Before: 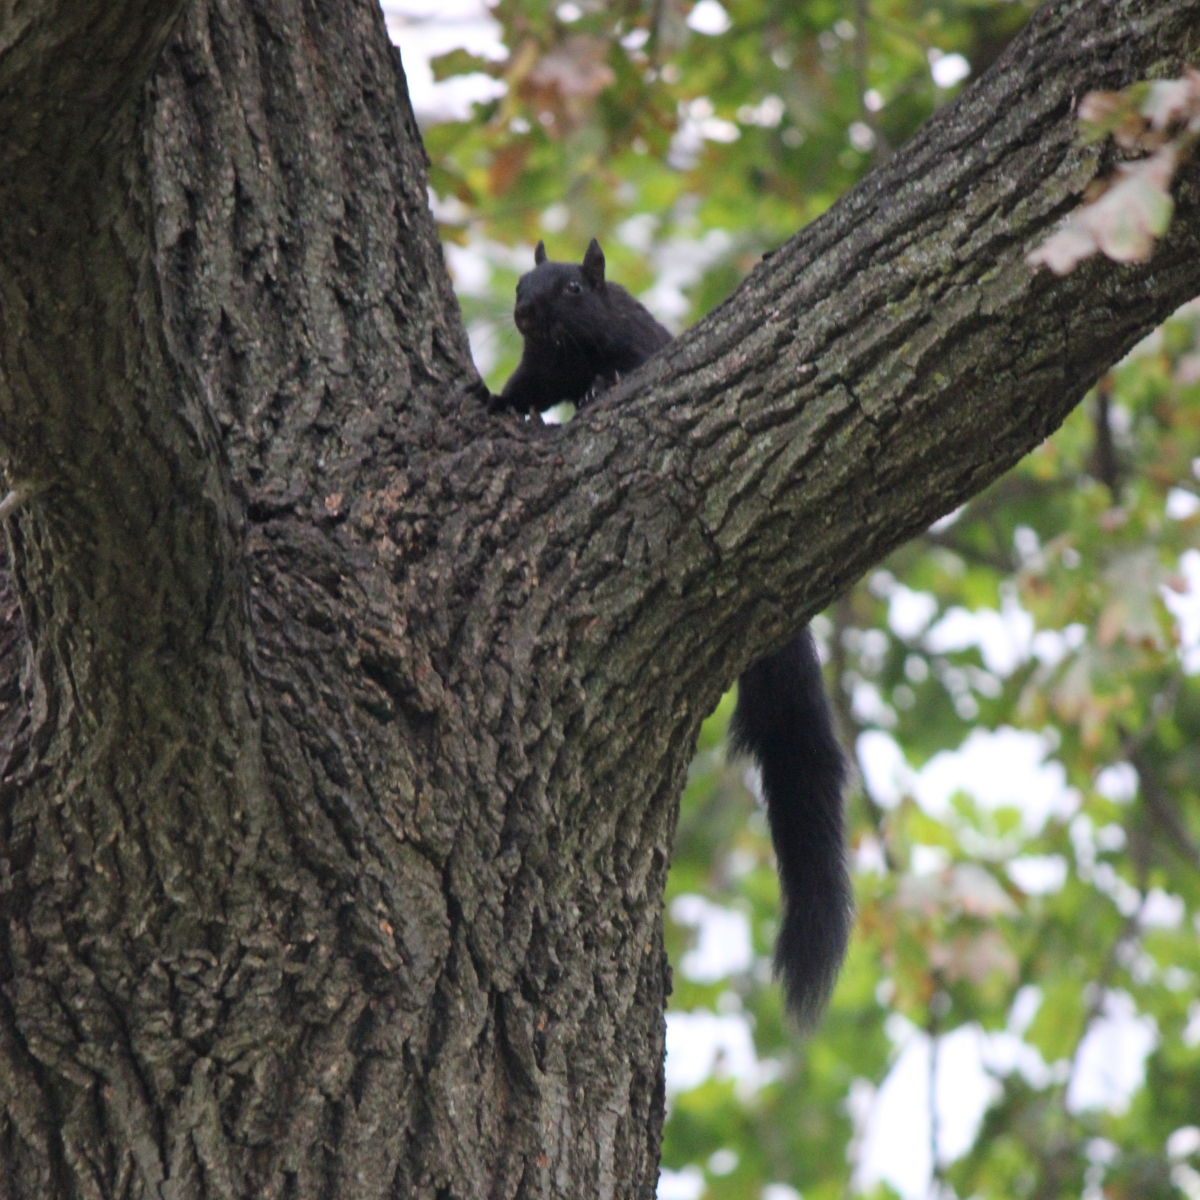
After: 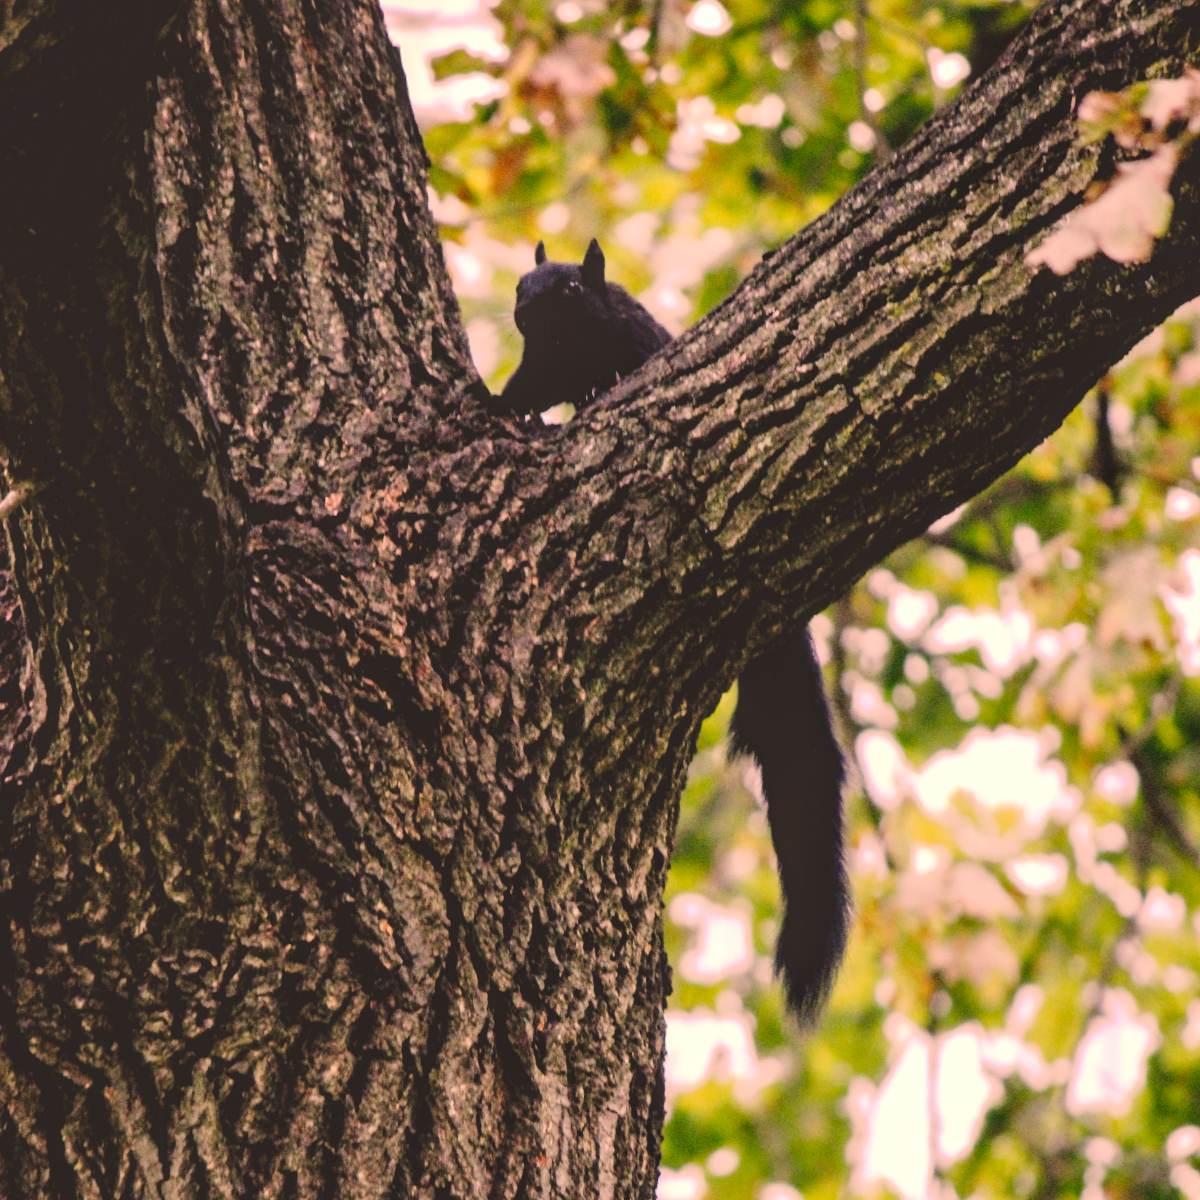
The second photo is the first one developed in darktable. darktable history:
color correction: highlights a* 21.16, highlights b* 19.61
local contrast: detail 142%
tone curve: curves: ch0 [(0, 0) (0.003, 0.185) (0.011, 0.185) (0.025, 0.187) (0.044, 0.185) (0.069, 0.185) (0.1, 0.18) (0.136, 0.18) (0.177, 0.179) (0.224, 0.202) (0.277, 0.252) (0.335, 0.343) (0.399, 0.452) (0.468, 0.553) (0.543, 0.643) (0.623, 0.717) (0.709, 0.778) (0.801, 0.82) (0.898, 0.856) (1, 1)], preserve colors none
